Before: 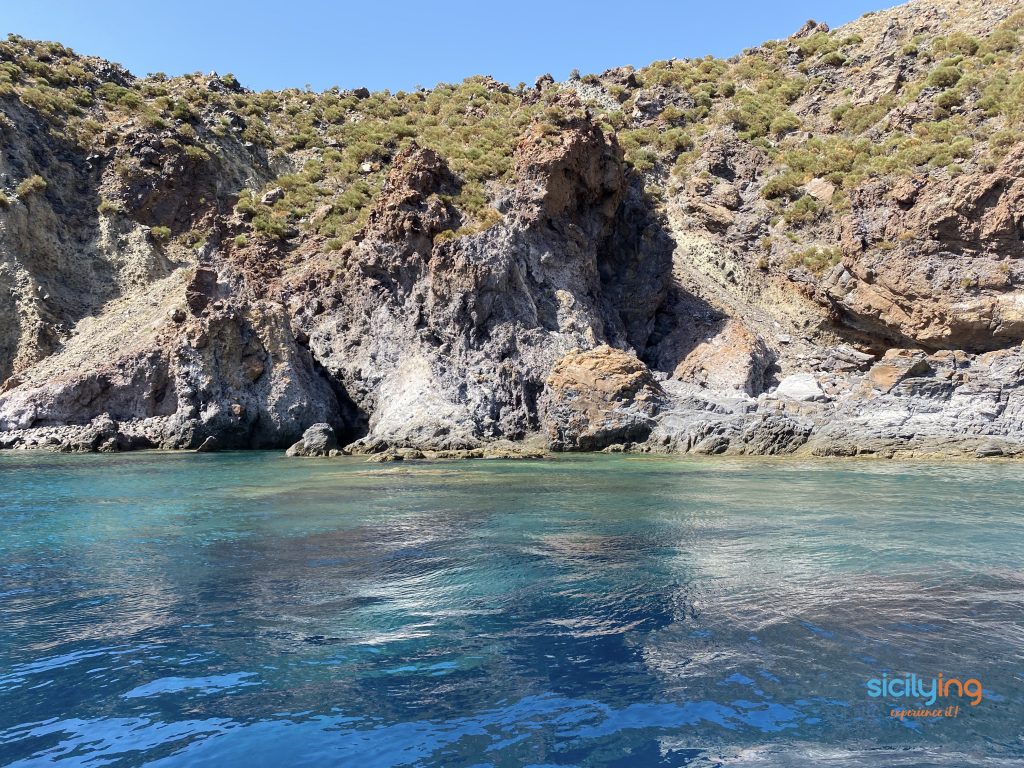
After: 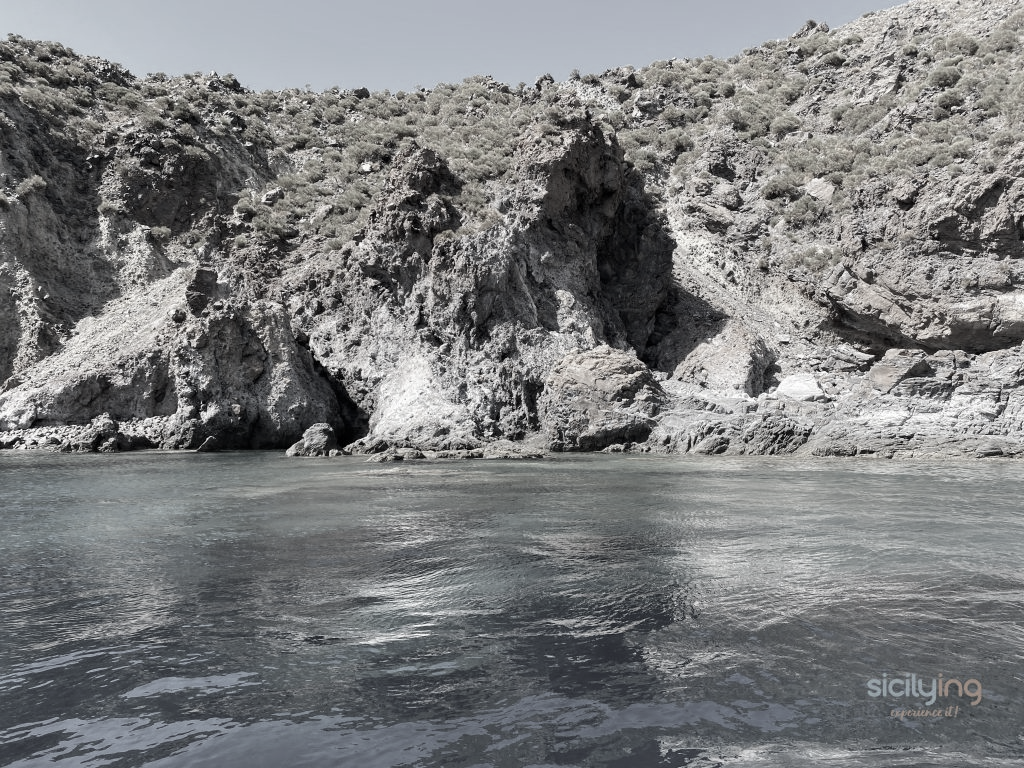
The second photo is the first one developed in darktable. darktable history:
color correction: highlights b* 0.053, saturation 0.159
